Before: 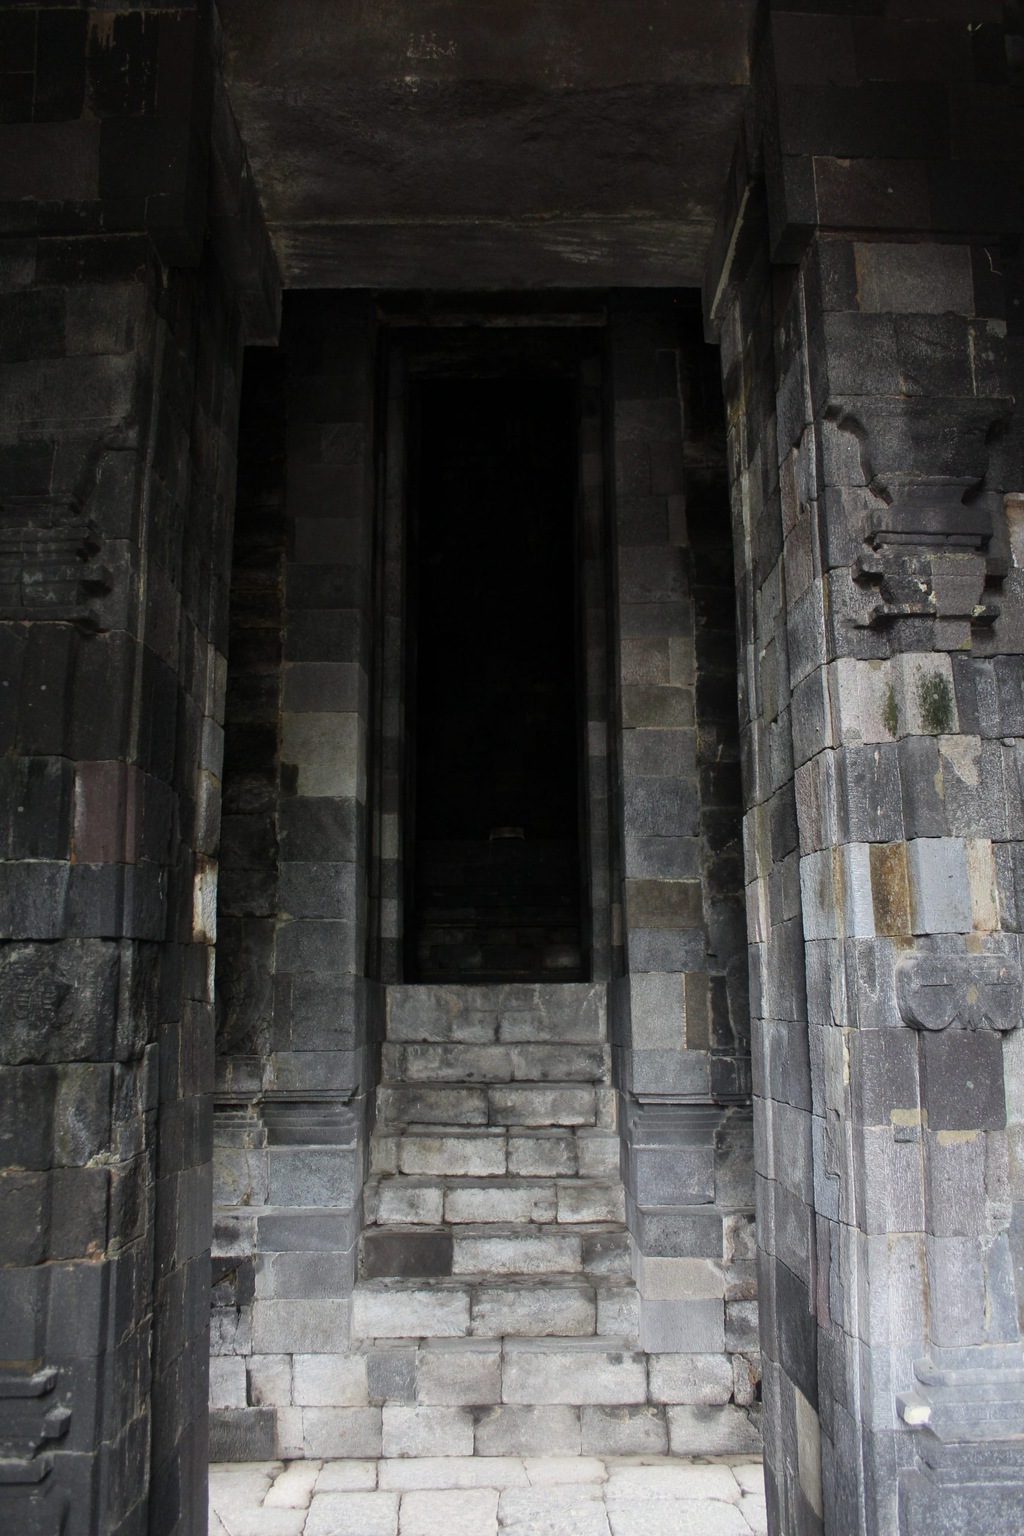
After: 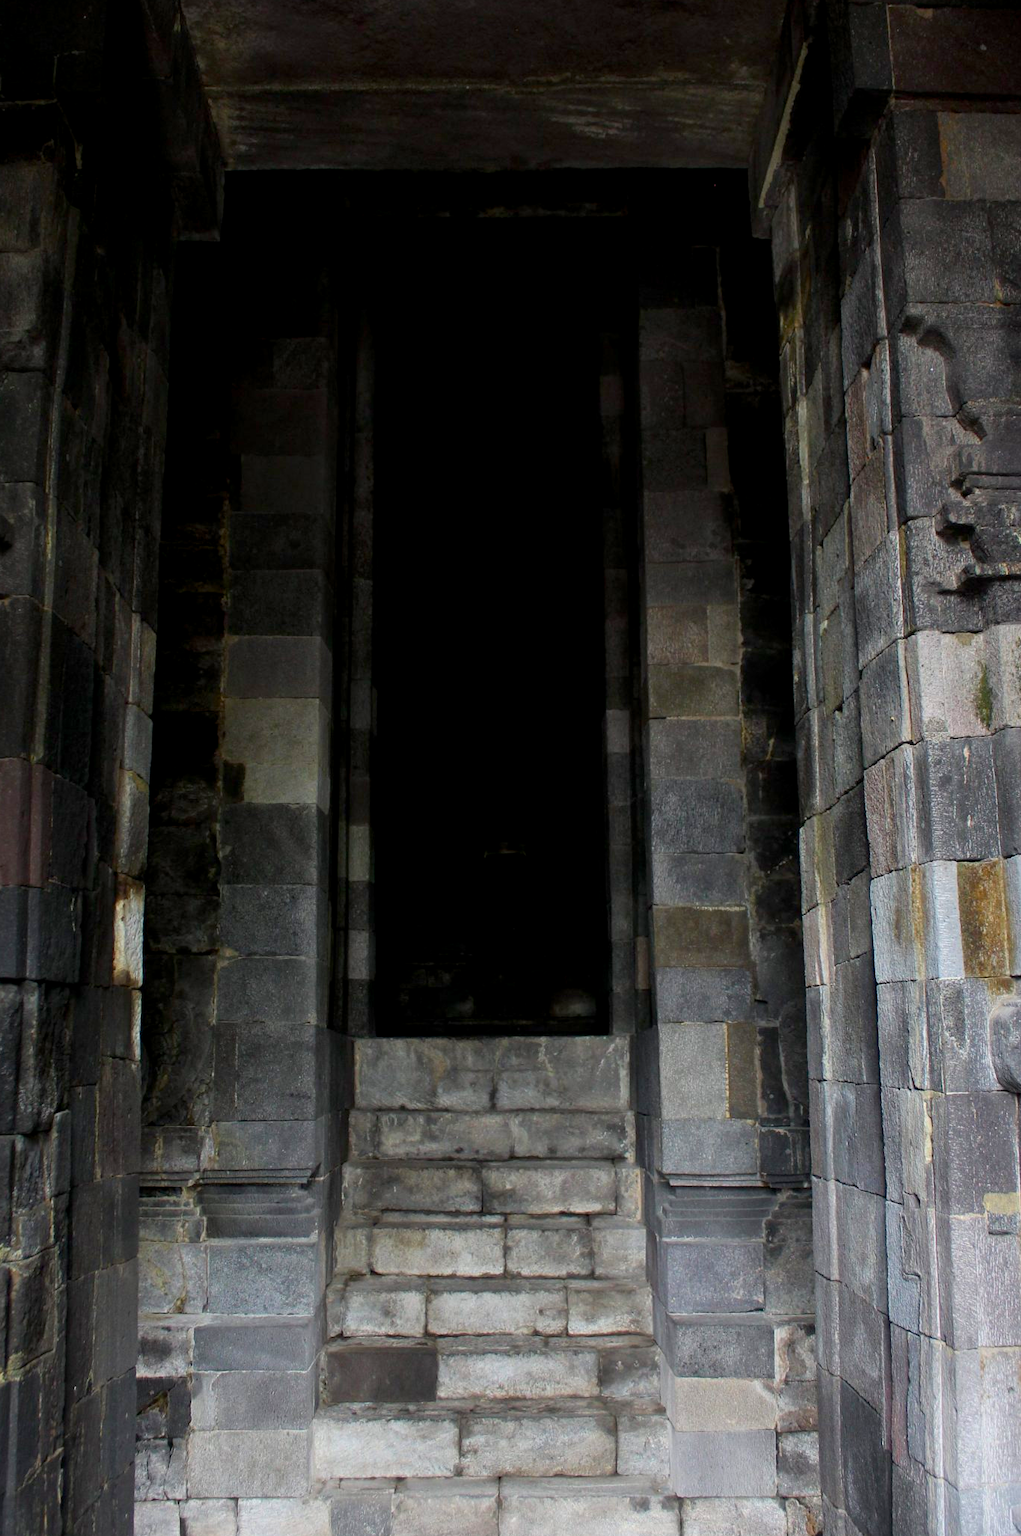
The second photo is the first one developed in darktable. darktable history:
color balance rgb: global offset › luminance -0.509%, linear chroma grading › shadows 9.477%, linear chroma grading › highlights 9.746%, linear chroma grading › global chroma 14.519%, linear chroma grading › mid-tones 14.832%, perceptual saturation grading › global saturation 0.872%, global vibrance 20%
crop and rotate: left 9.98%, top 9.949%, right 10.054%, bottom 9.823%
